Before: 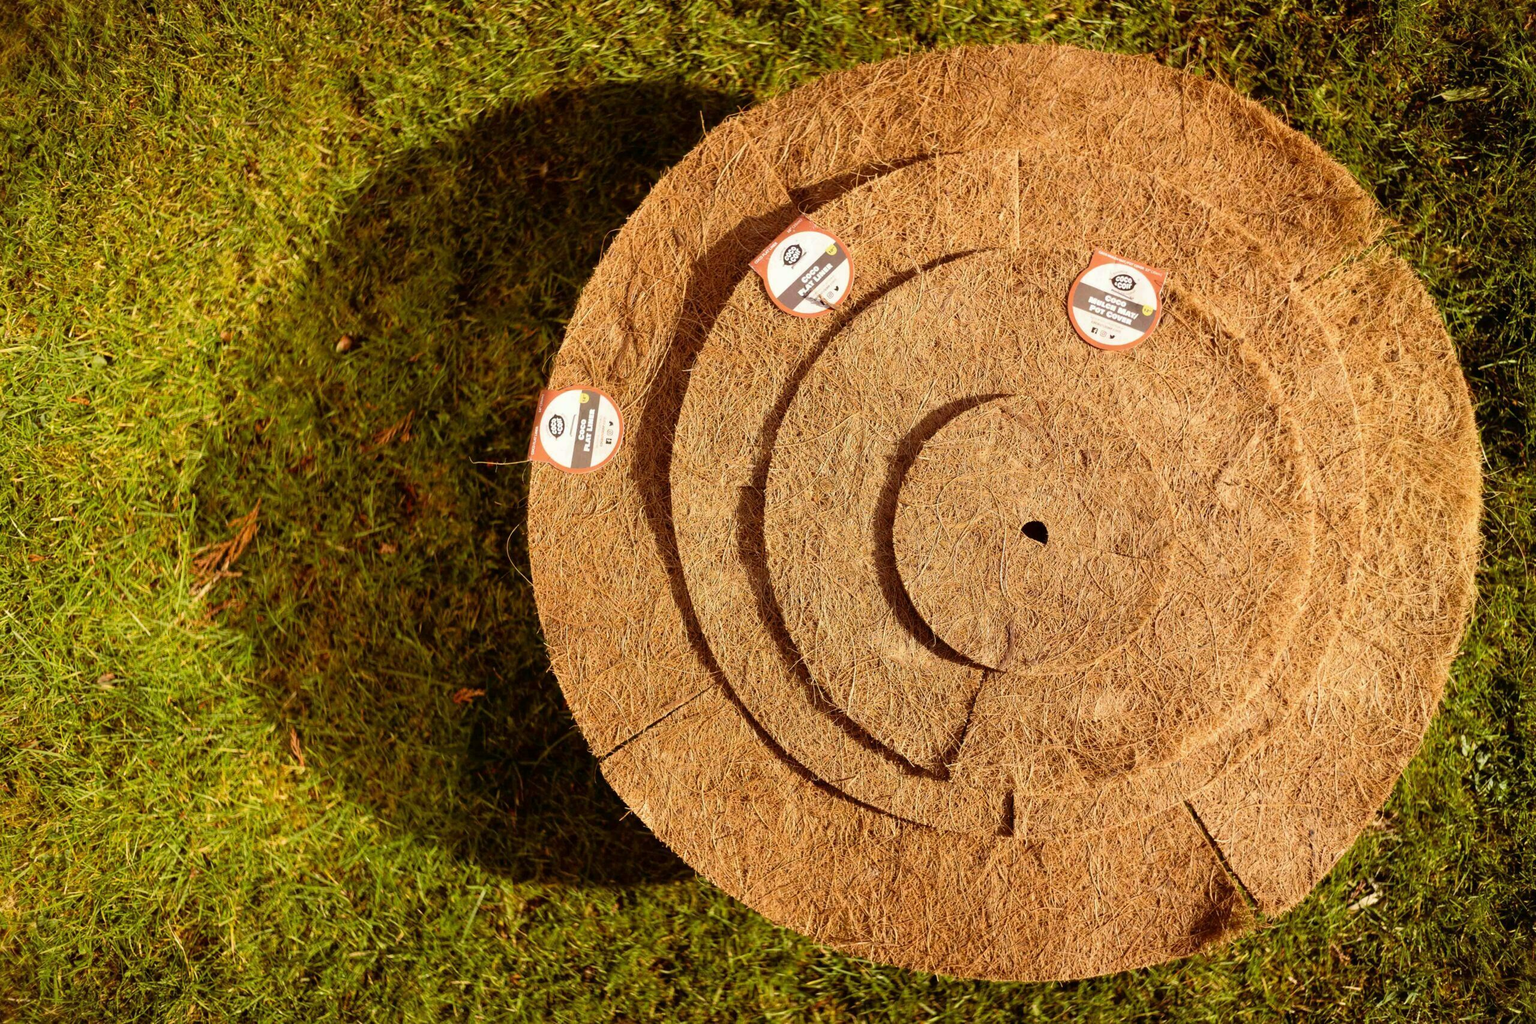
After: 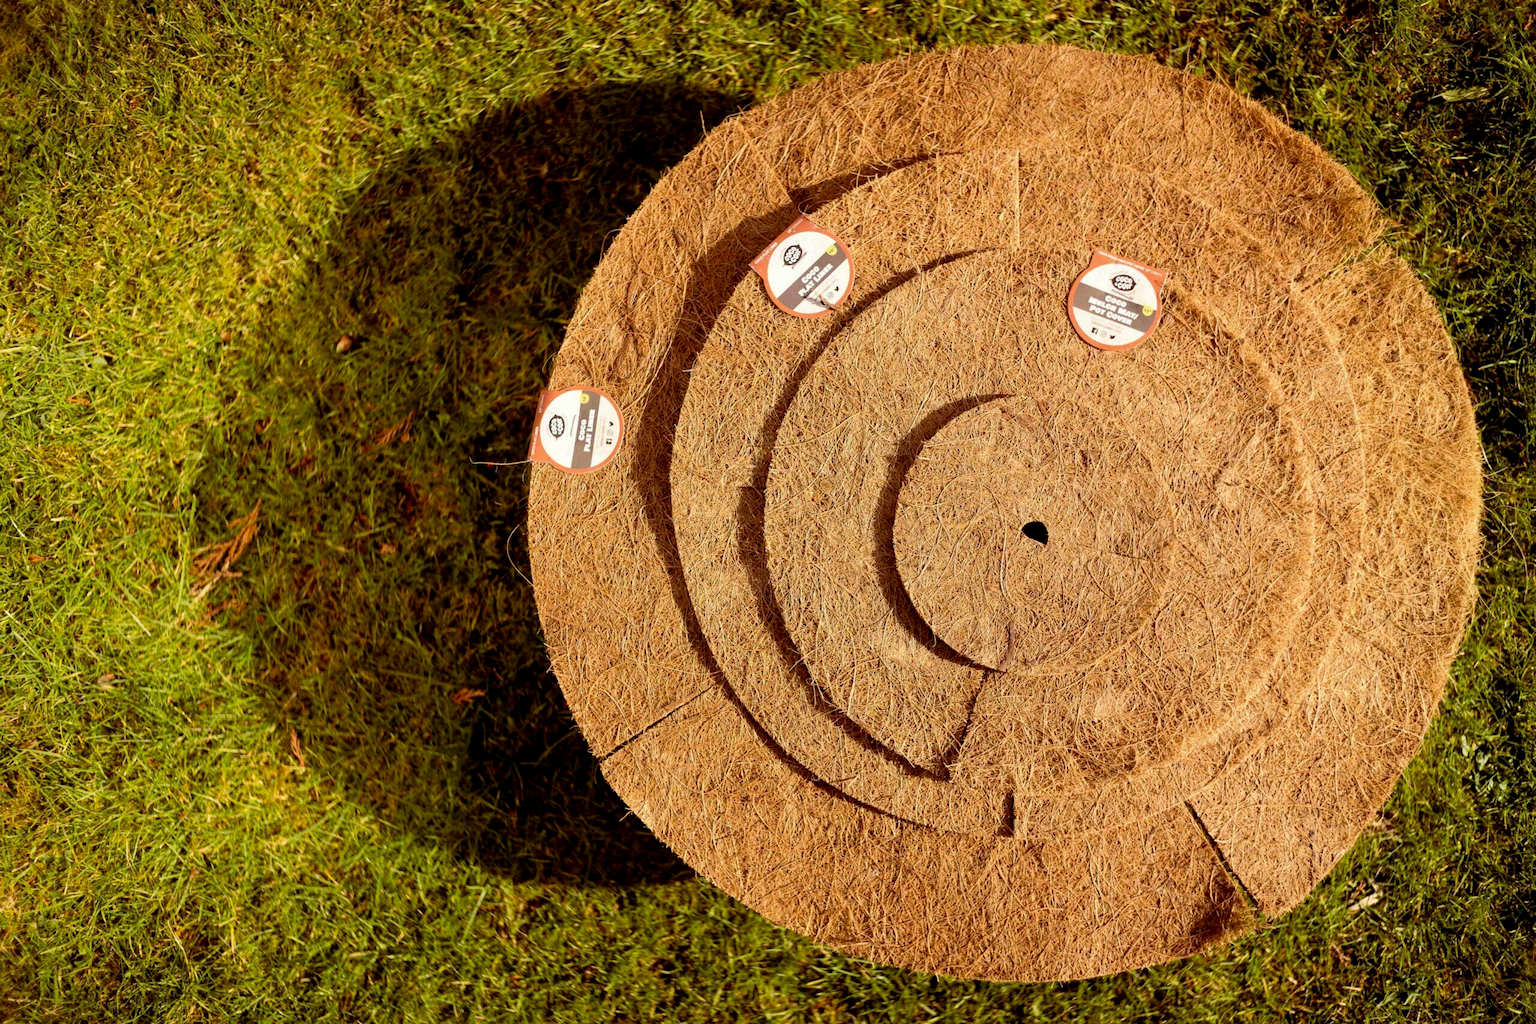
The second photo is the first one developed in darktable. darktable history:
exposure: black level correction 0.005, exposure 0.015 EV, compensate exposure bias true, compensate highlight preservation false
